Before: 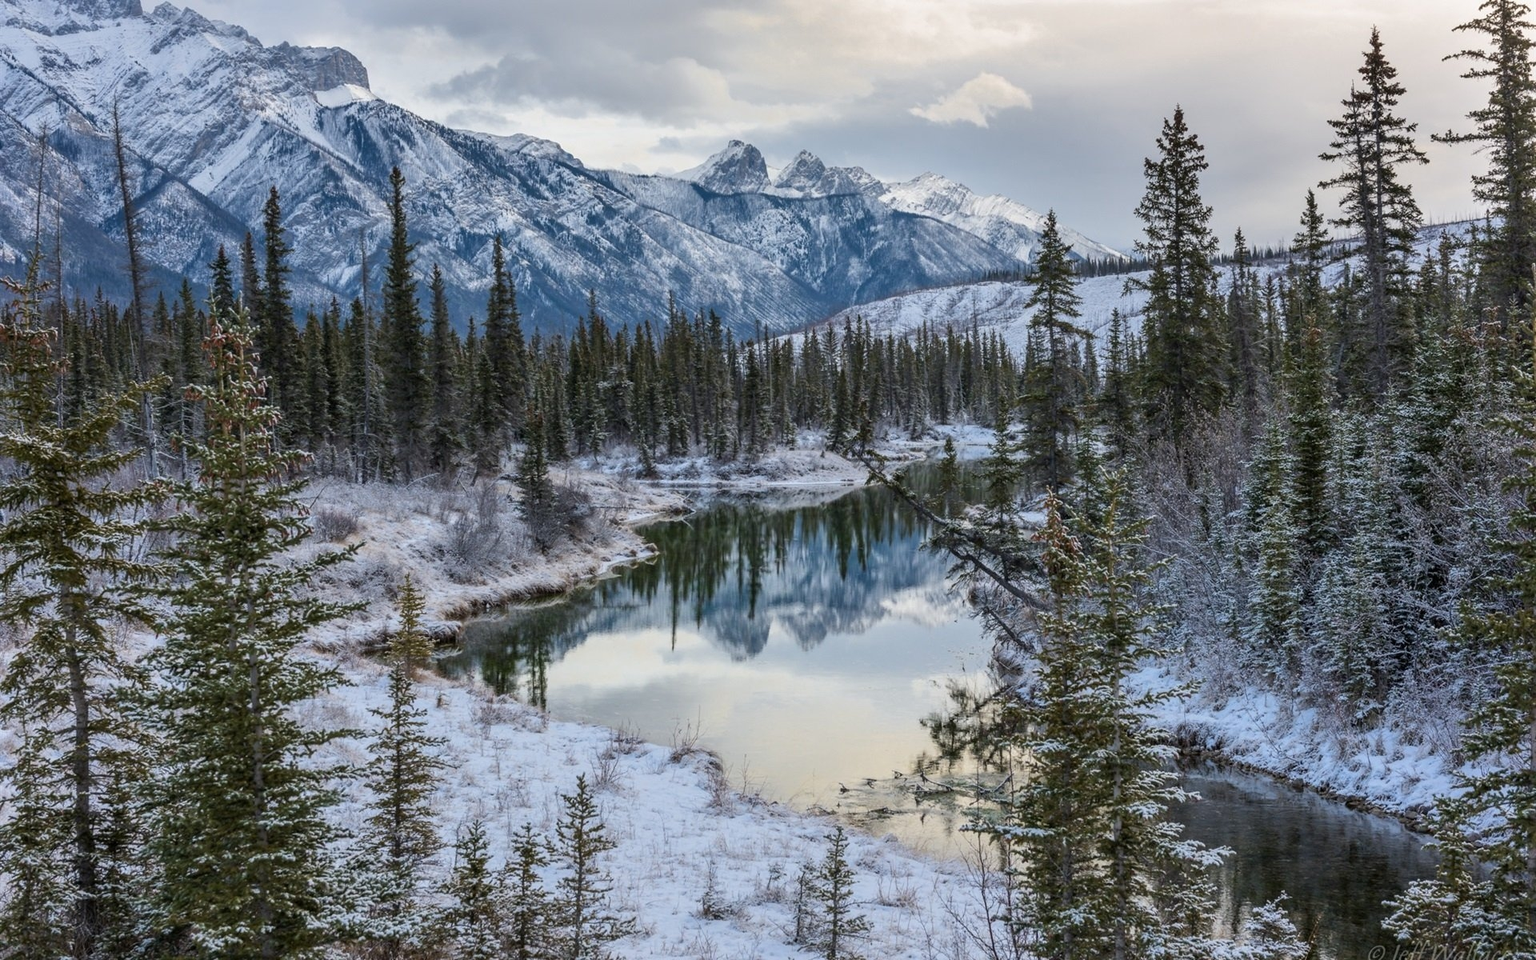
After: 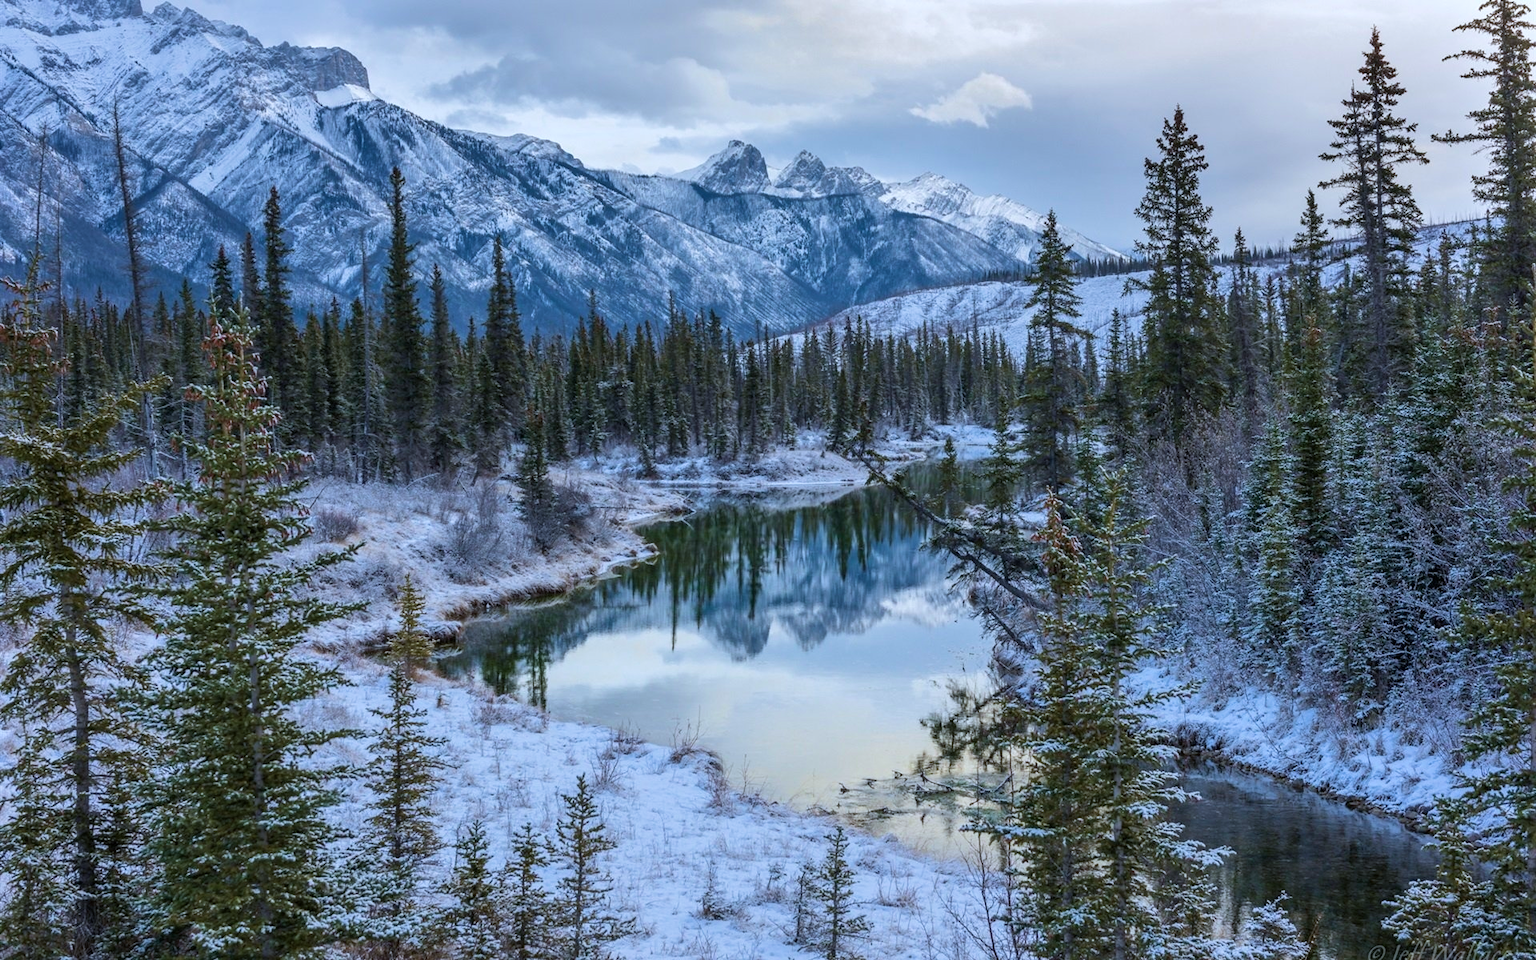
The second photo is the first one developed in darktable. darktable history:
velvia: strength 29.24%
color calibration: x 0.37, y 0.382, temperature 4317.27 K
